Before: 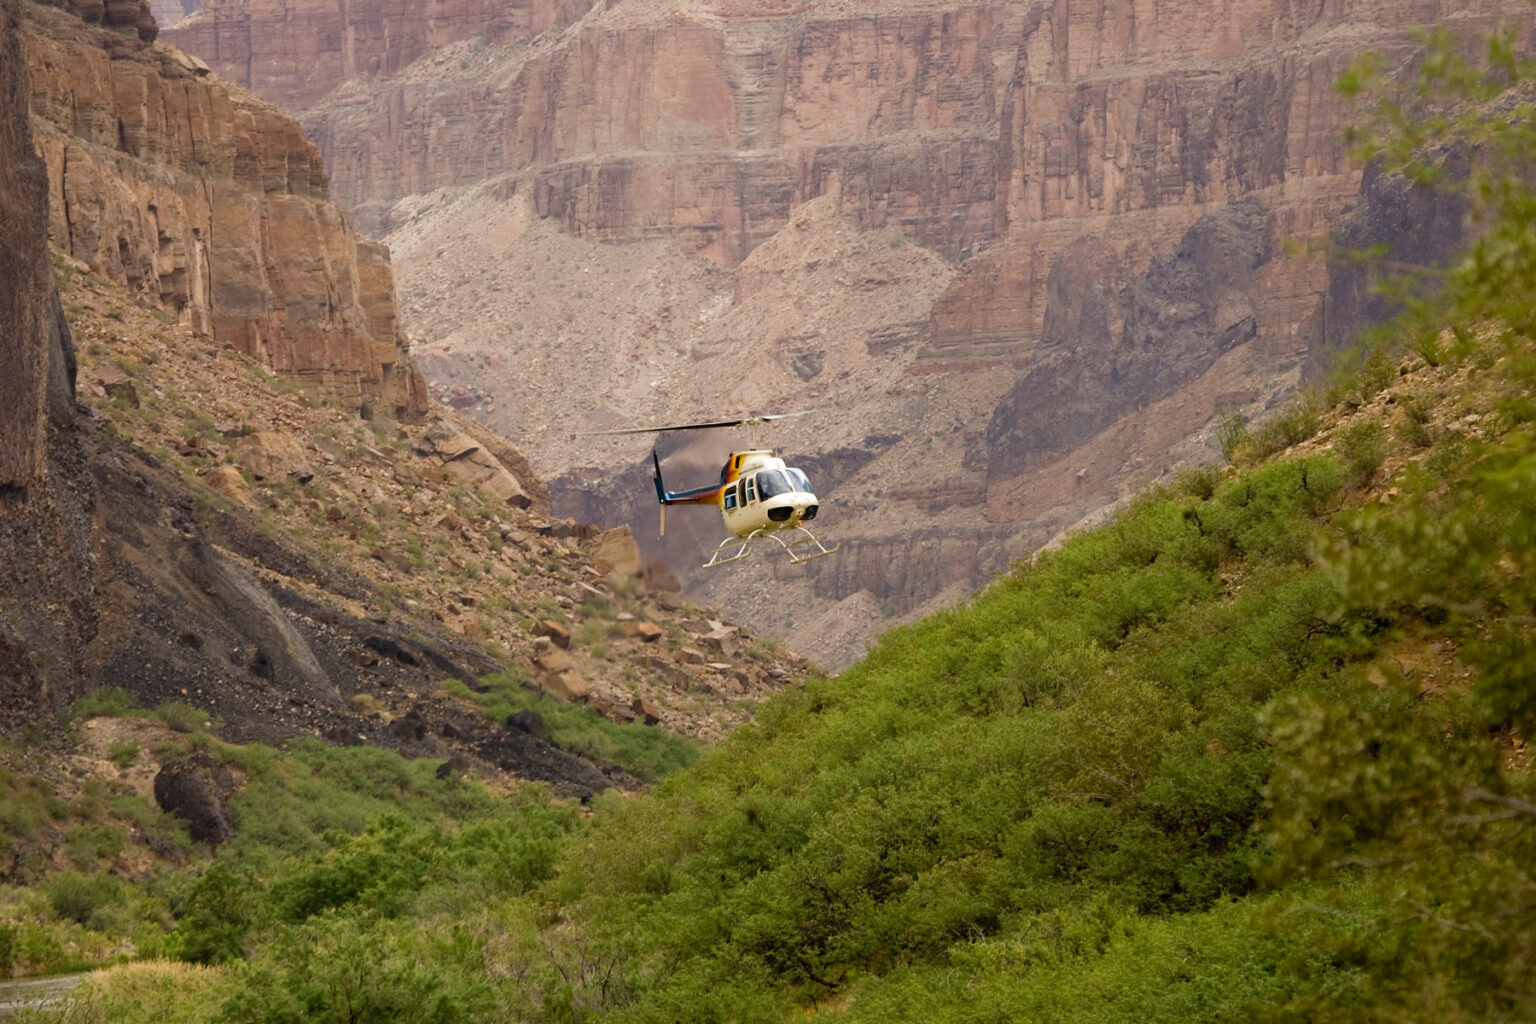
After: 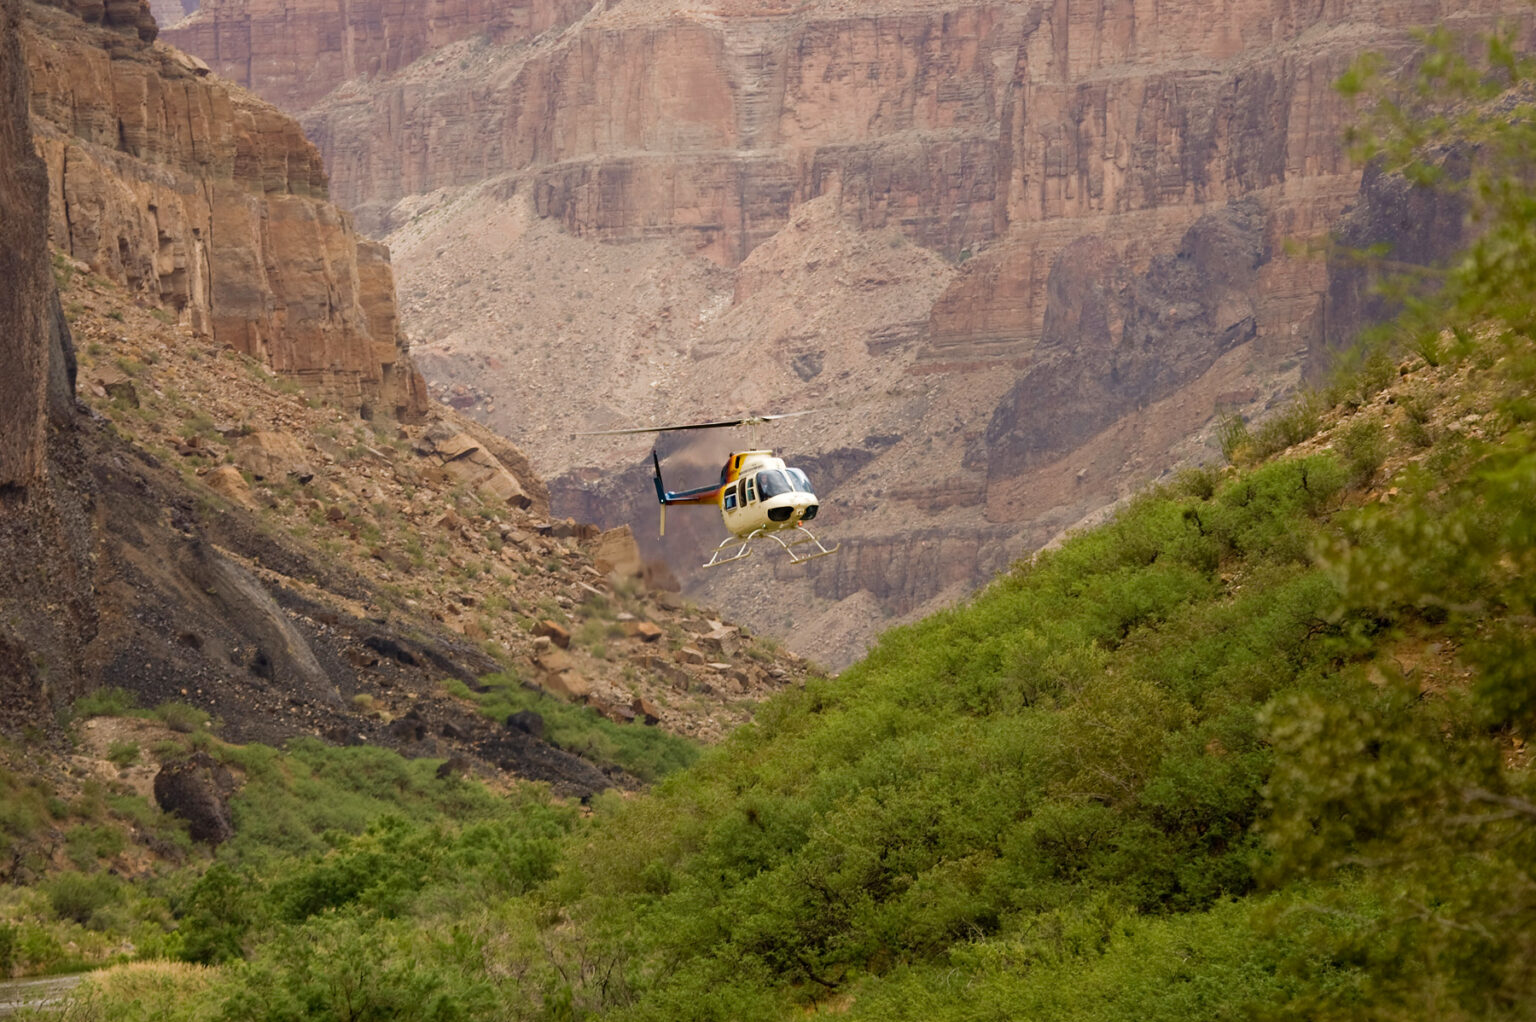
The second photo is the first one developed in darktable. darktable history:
crop: top 0.05%, bottom 0.098%
velvia: strength 6%
